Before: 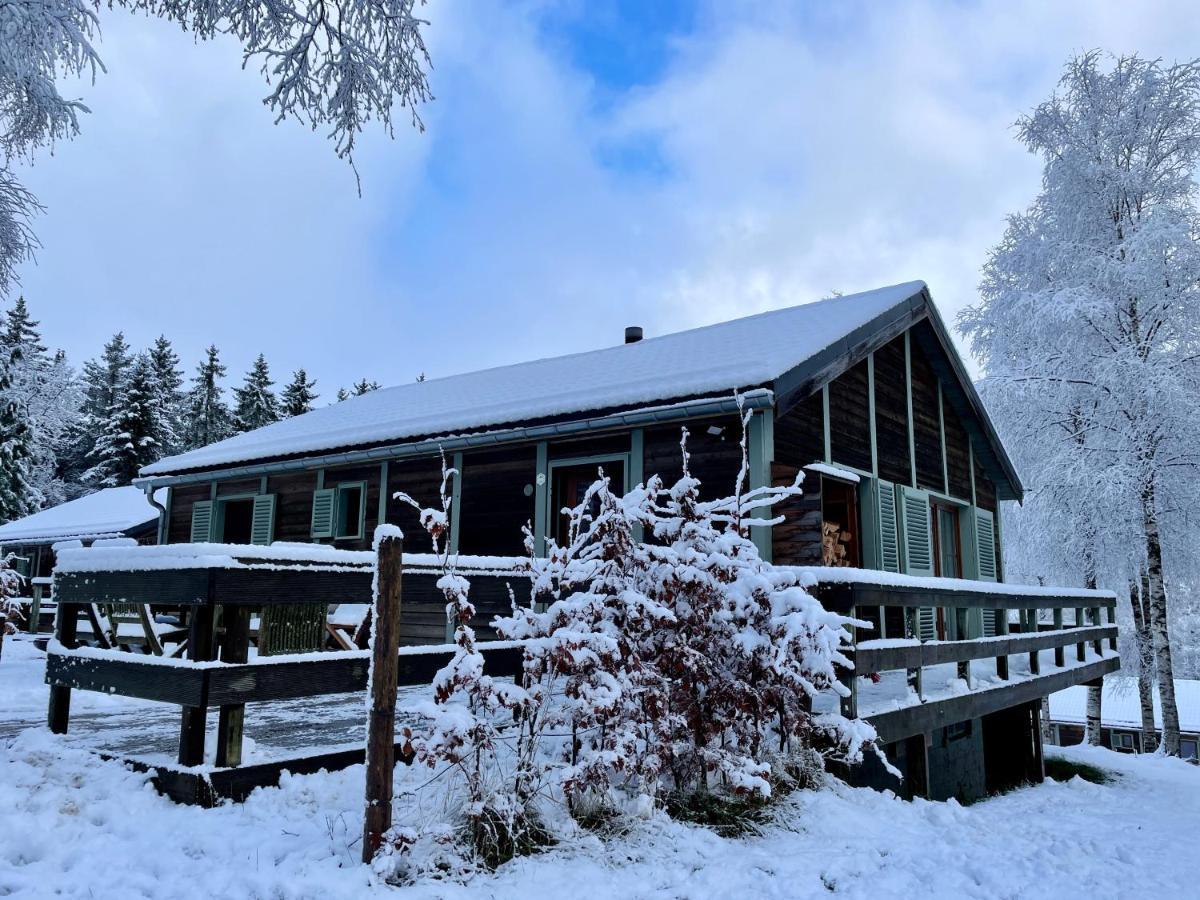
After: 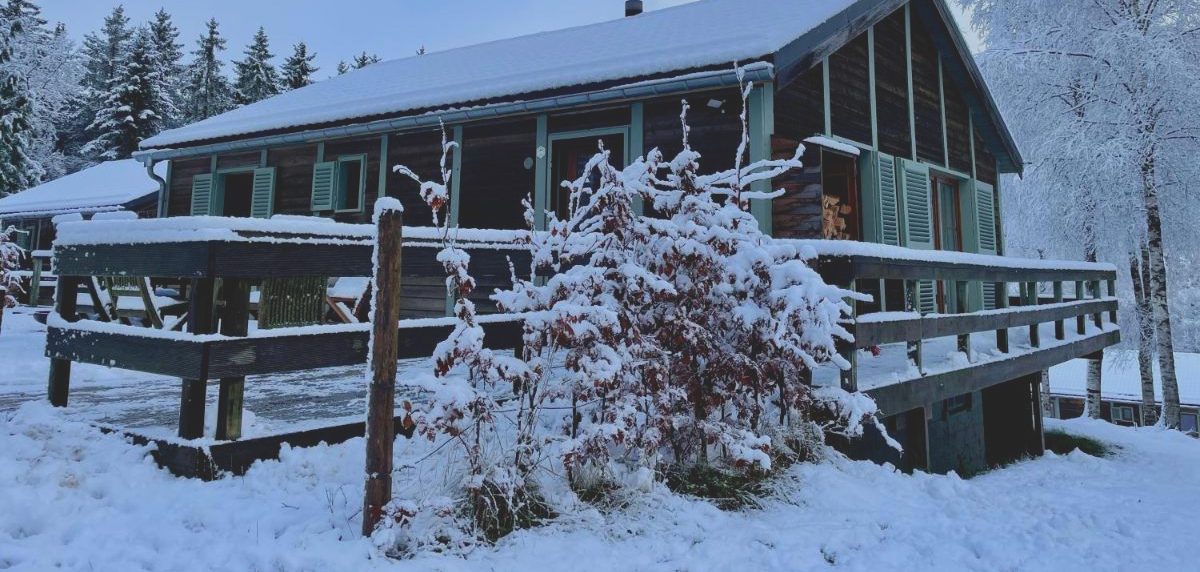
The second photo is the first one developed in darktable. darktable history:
crop and rotate: top 36.435%
contrast brightness saturation: contrast -0.28
